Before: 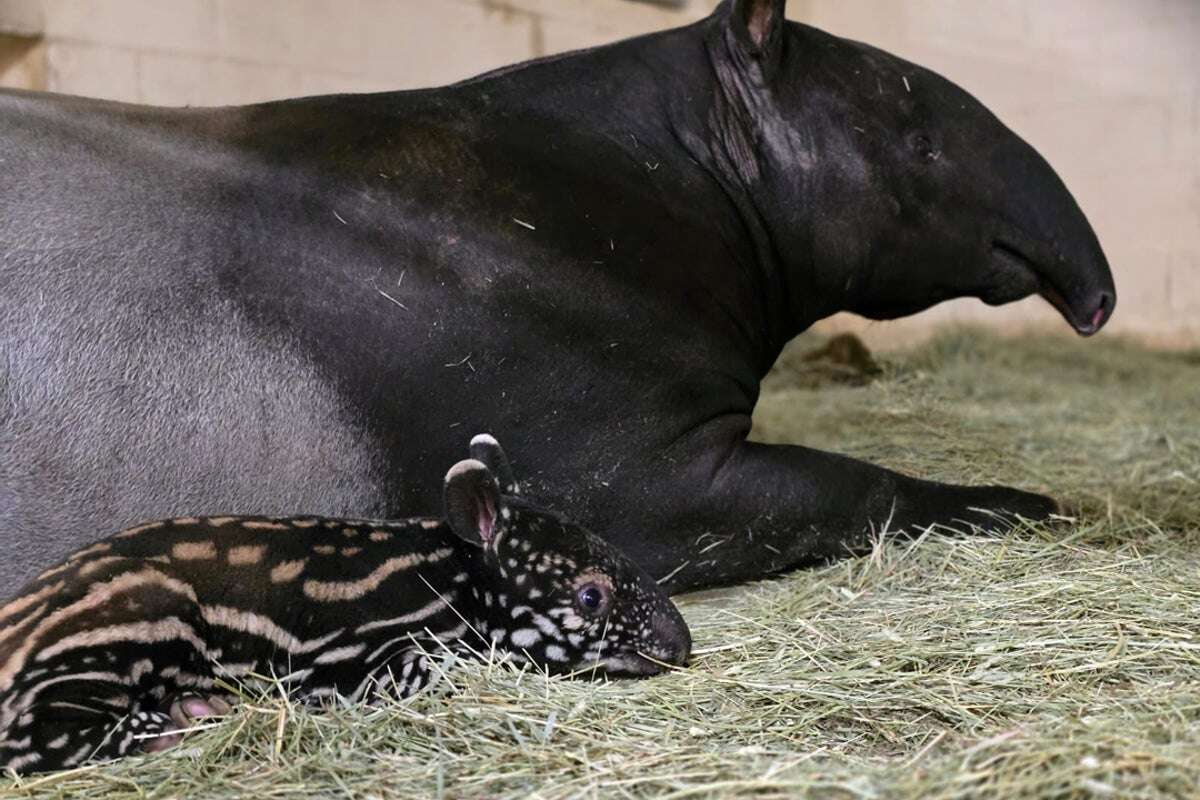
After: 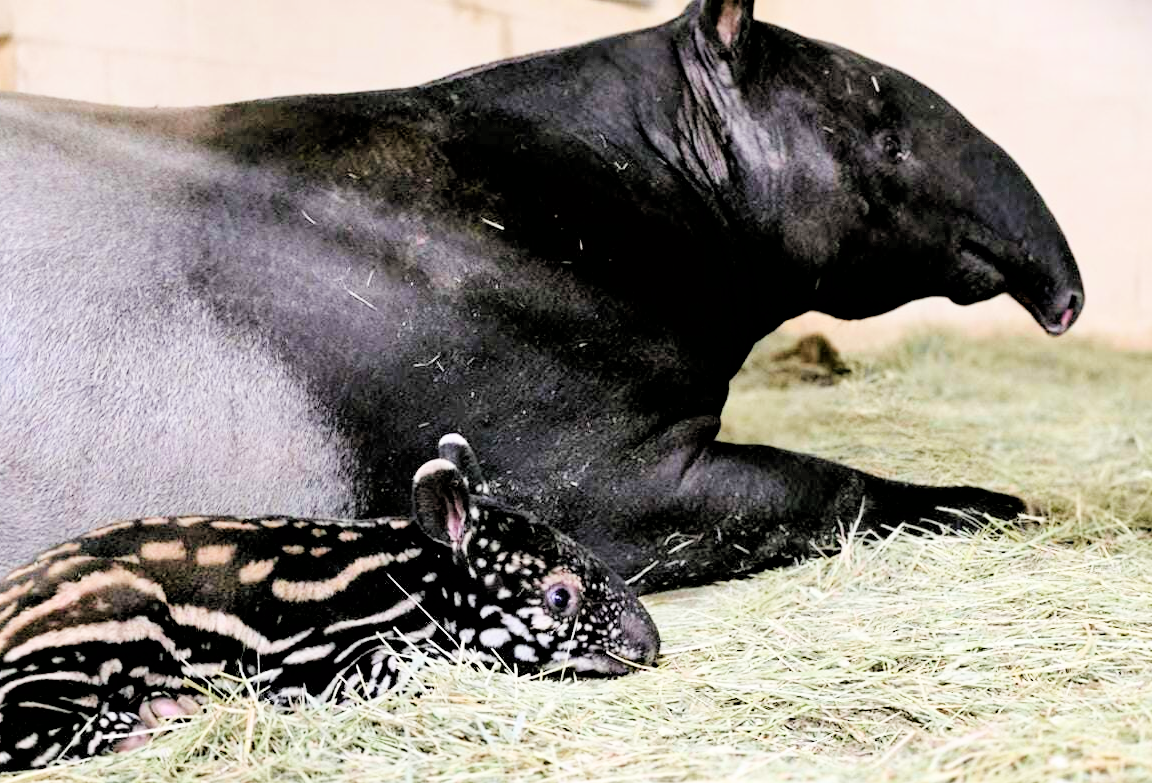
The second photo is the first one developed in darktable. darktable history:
exposure: black level correction 0.001, exposure 1.989 EV, compensate exposure bias true, compensate highlight preservation false
filmic rgb: black relative exposure -2.87 EV, white relative exposure 4.56 EV, threshold 5.96 EV, hardness 1.69, contrast 1.25, enable highlight reconstruction true
crop and rotate: left 2.612%, right 1.319%, bottom 2.095%
